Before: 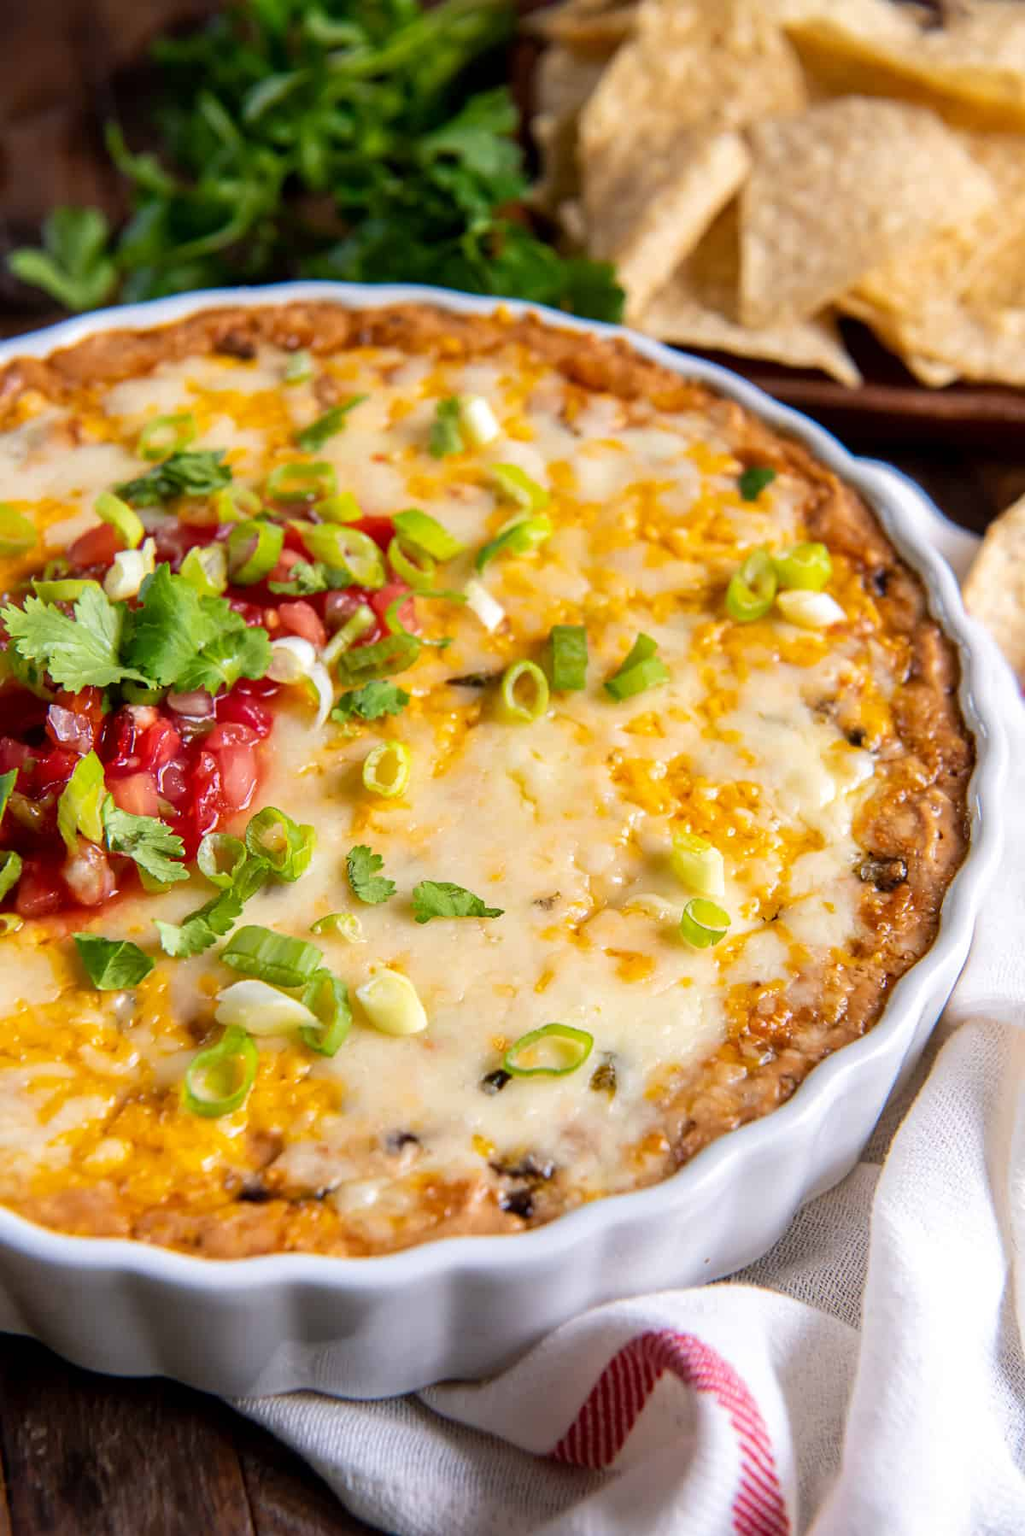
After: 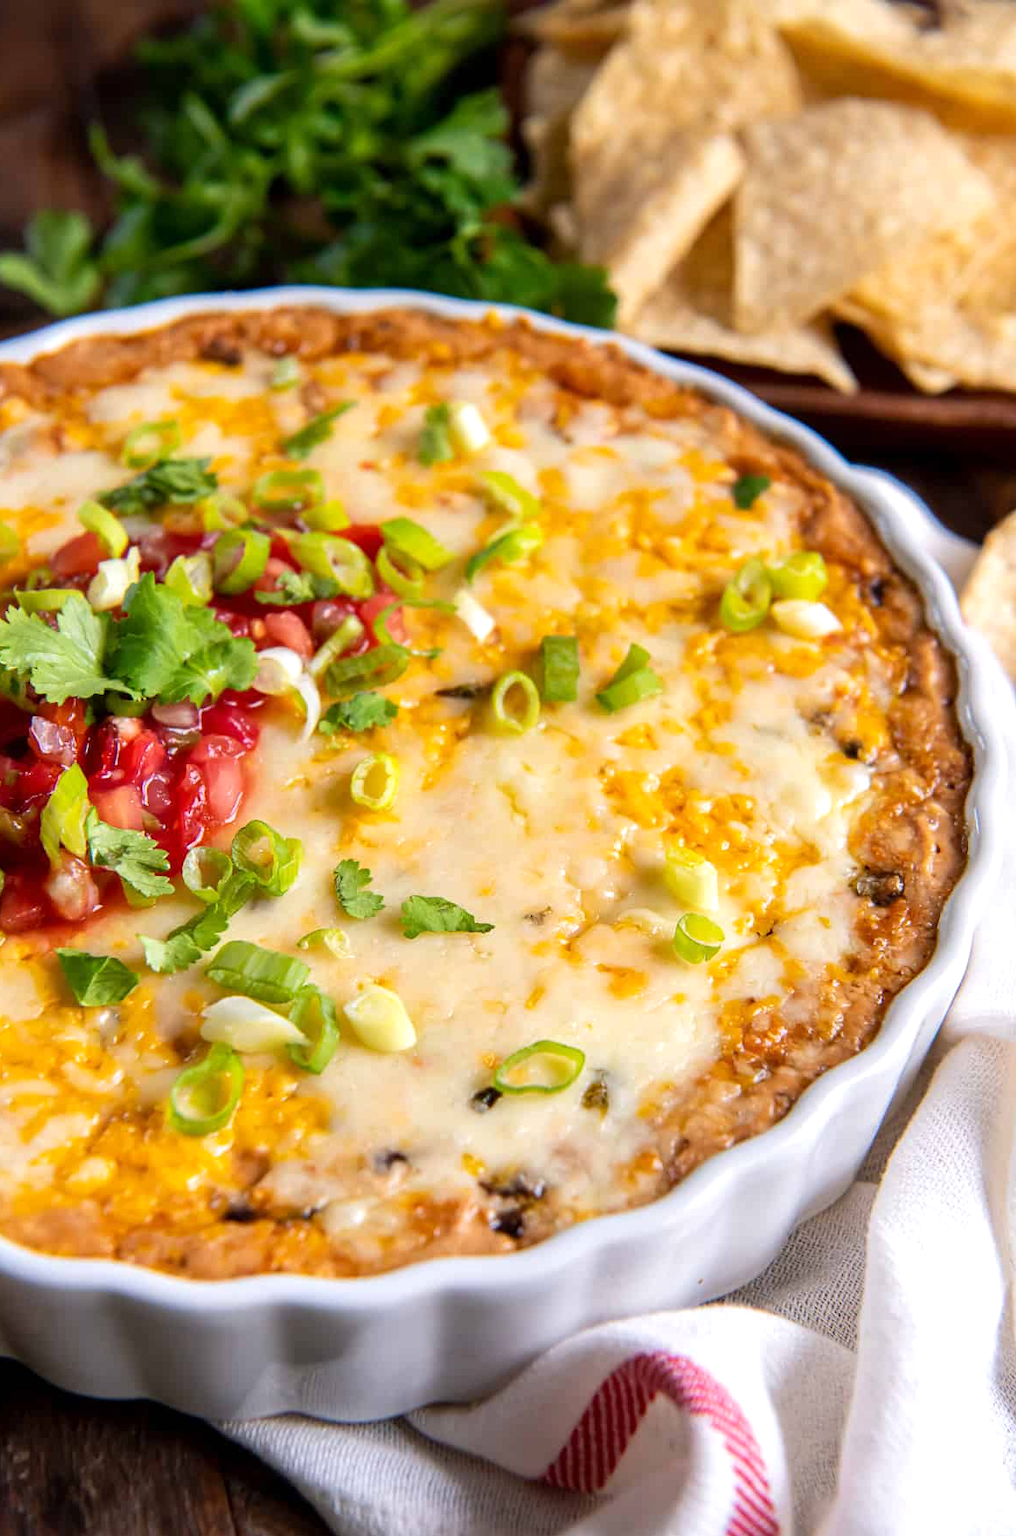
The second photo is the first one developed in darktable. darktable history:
crop and rotate: left 1.762%, right 0.606%, bottom 1.608%
exposure: exposure 0.132 EV, compensate highlight preservation false
